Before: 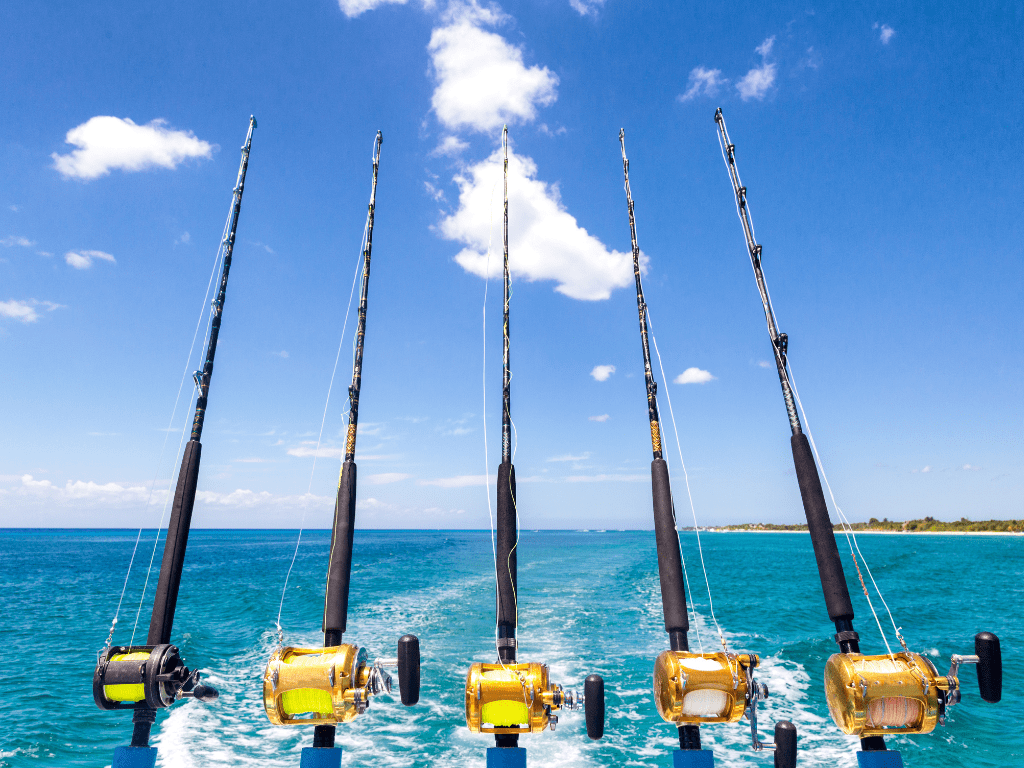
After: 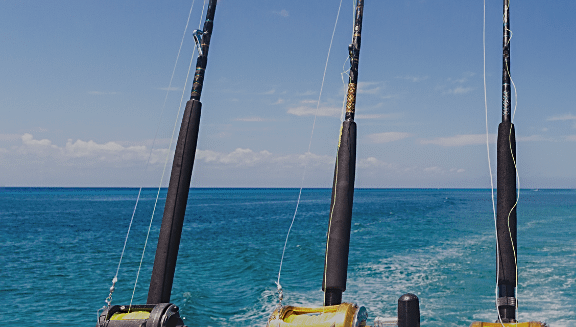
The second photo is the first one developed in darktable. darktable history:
shadows and highlights: highlights 71.91, soften with gaussian
crop: top 44.514%, right 43.696%, bottom 12.823%
exposure: black level correction -0.016, exposure -1.016 EV, compensate highlight preservation false
sharpen: on, module defaults
